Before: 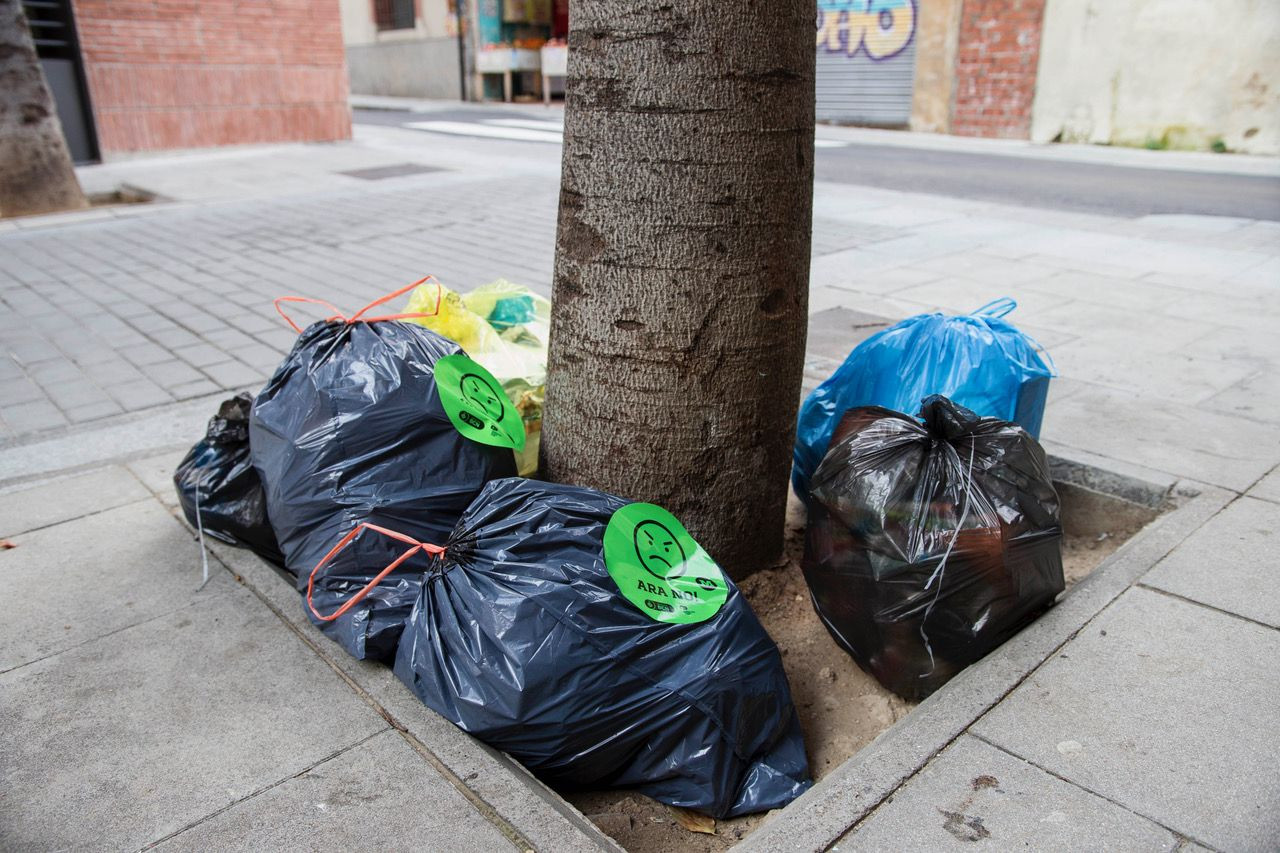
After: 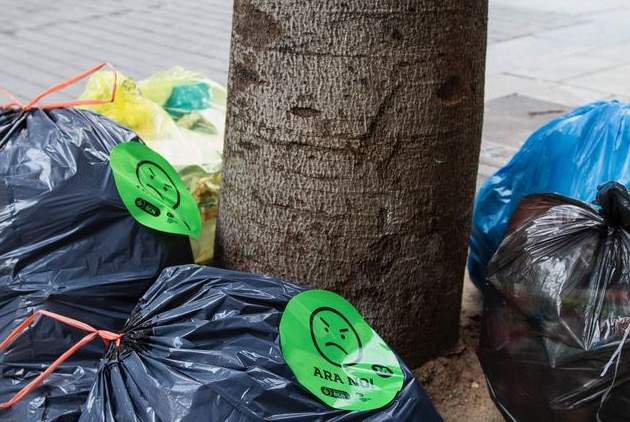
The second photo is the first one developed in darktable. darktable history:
crop: left 25.389%, top 25.076%, right 25.388%, bottom 25.347%
